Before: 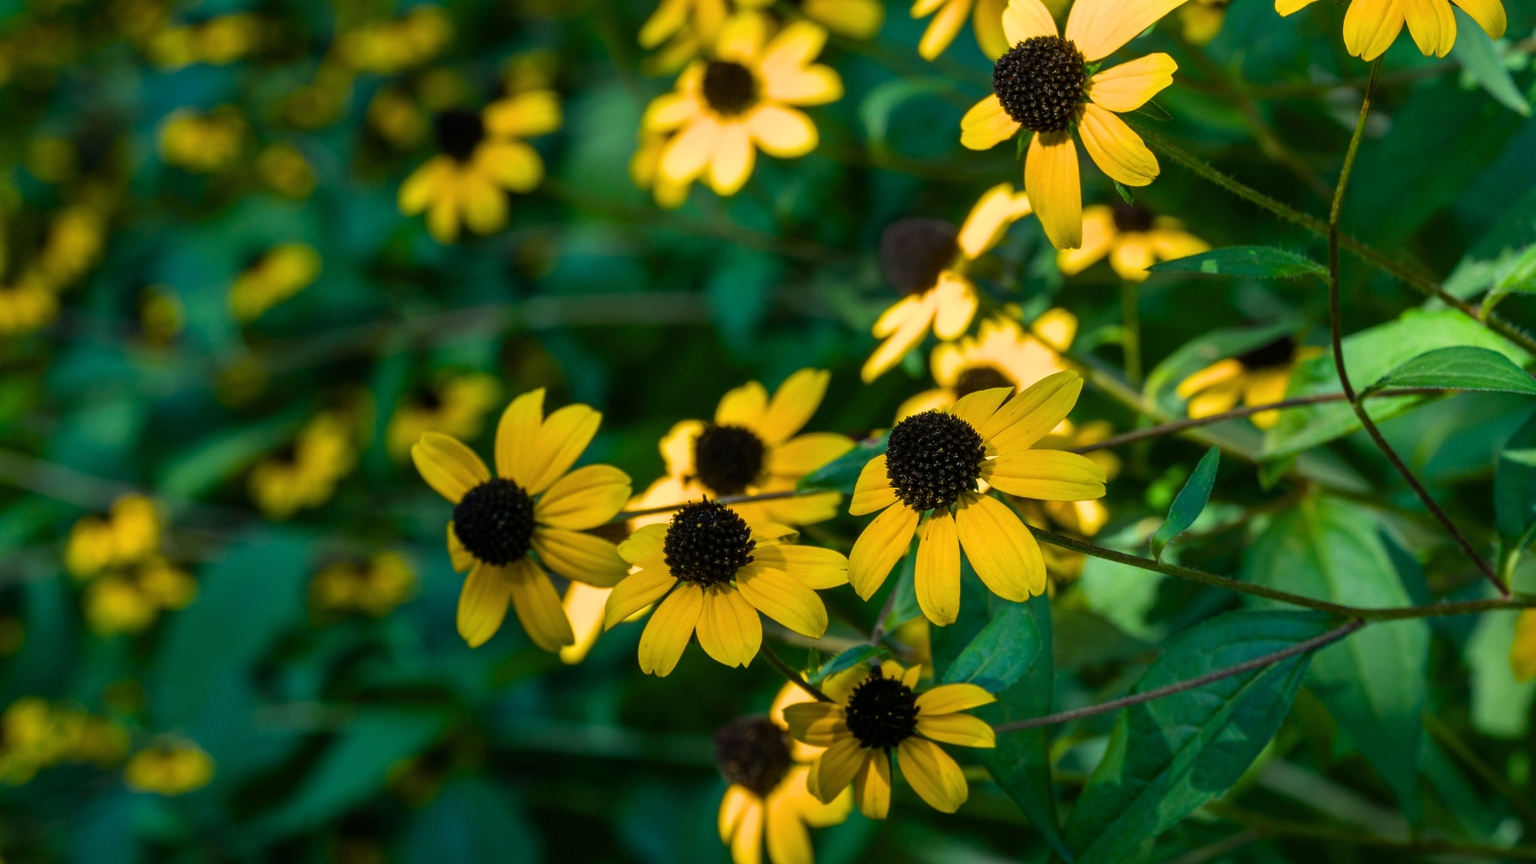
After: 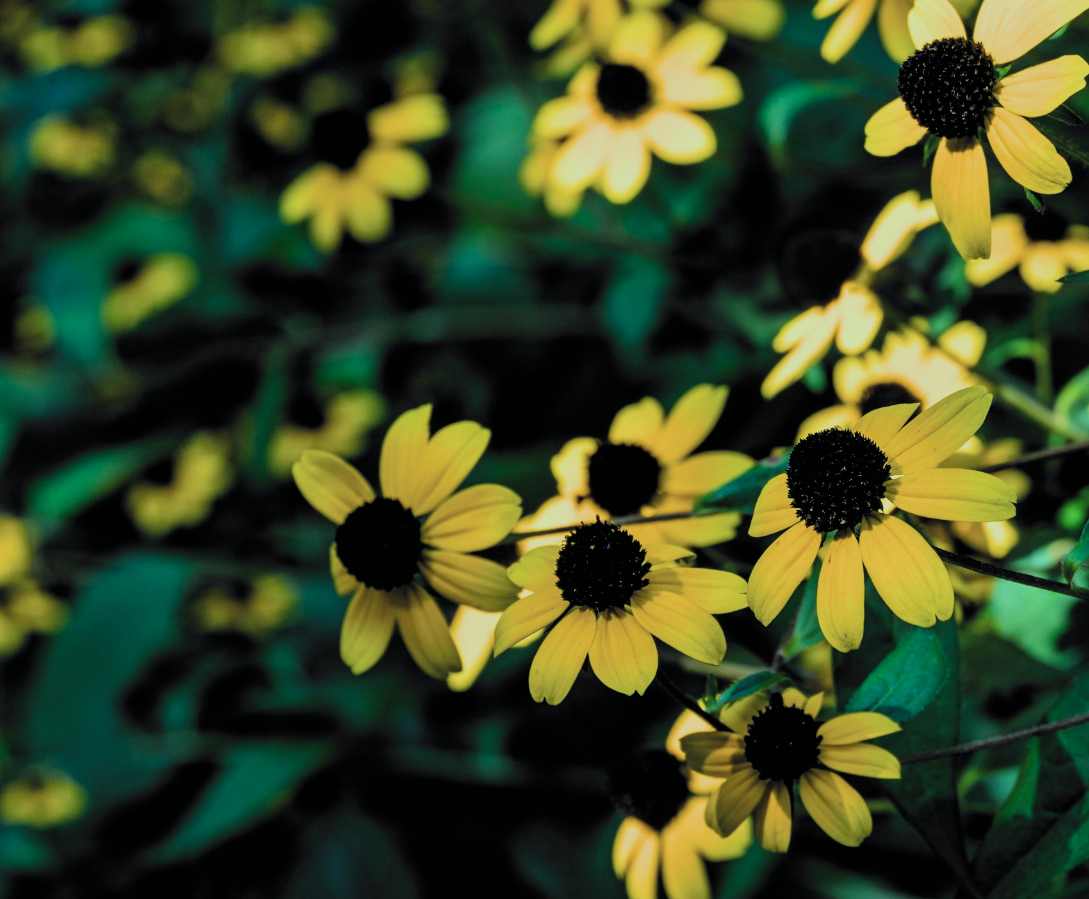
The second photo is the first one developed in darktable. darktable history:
filmic rgb: black relative exposure -5.08 EV, white relative exposure 3.97 EV, threshold 3.03 EV, hardness 2.9, contrast 1.297, highlights saturation mix -28.78%, color science v6 (2022), enable highlight reconstruction true
color correction: highlights a* -11.76, highlights b* -15.79
crop and rotate: left 8.552%, right 23.382%
